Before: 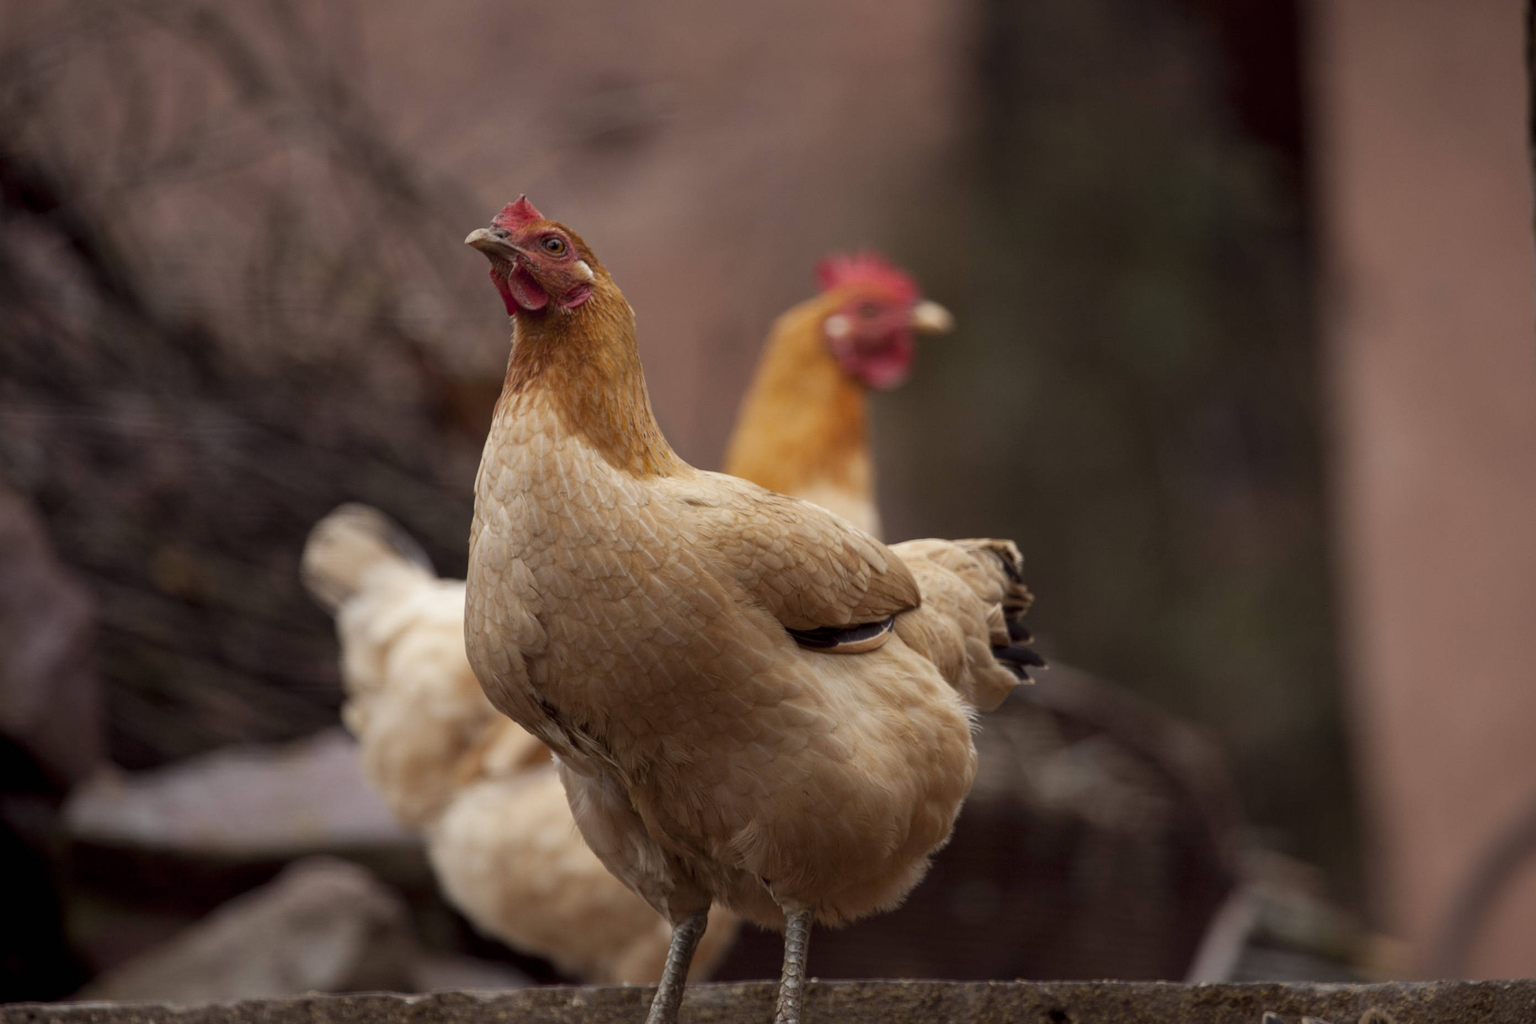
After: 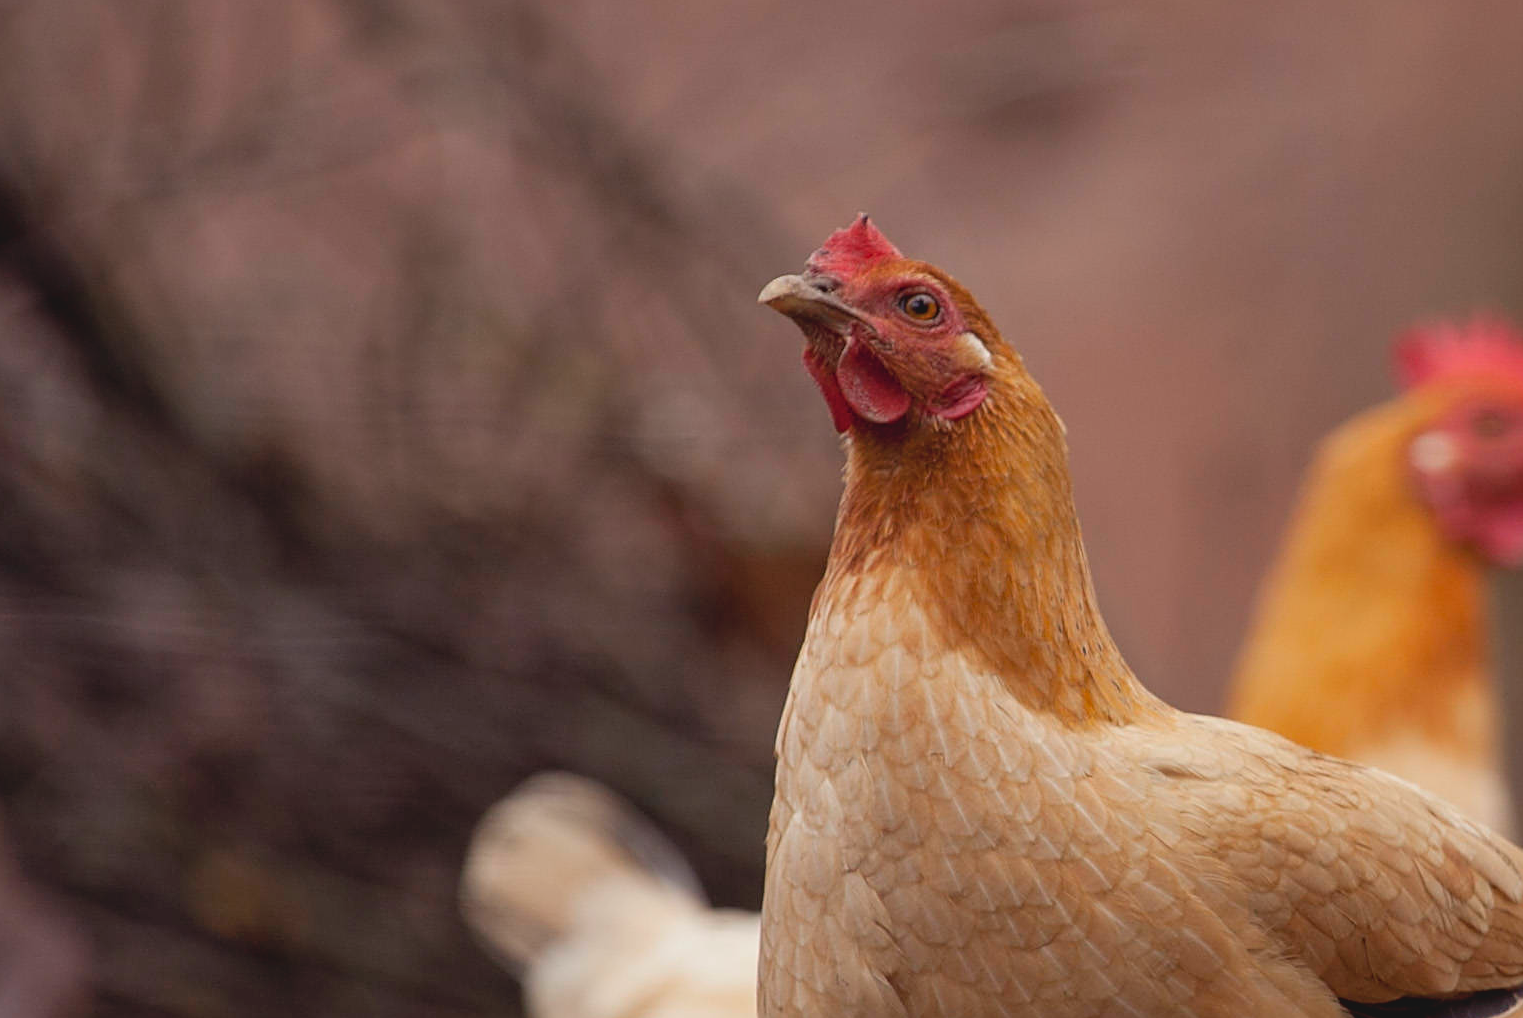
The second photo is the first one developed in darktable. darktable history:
sharpen: on, module defaults
contrast brightness saturation: contrast -0.1, brightness 0.05, saturation 0.08
crop and rotate: left 3.047%, top 7.509%, right 42.236%, bottom 37.598%
